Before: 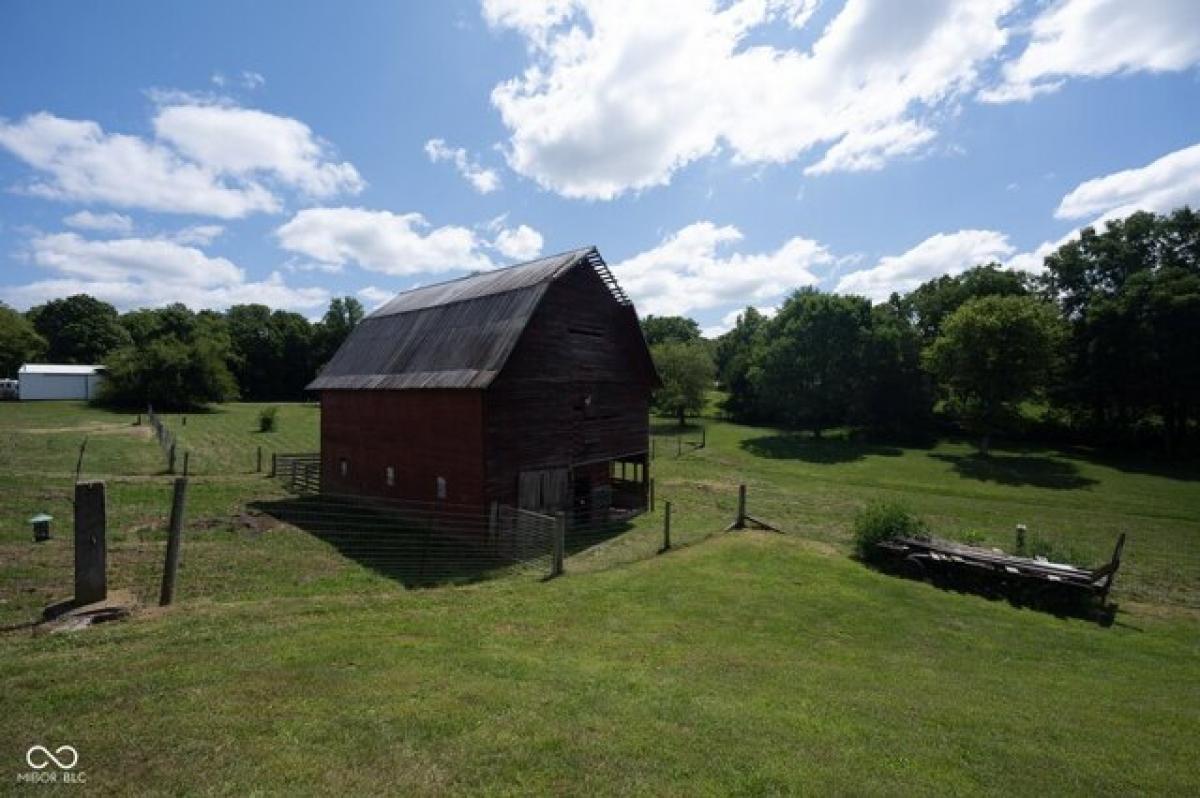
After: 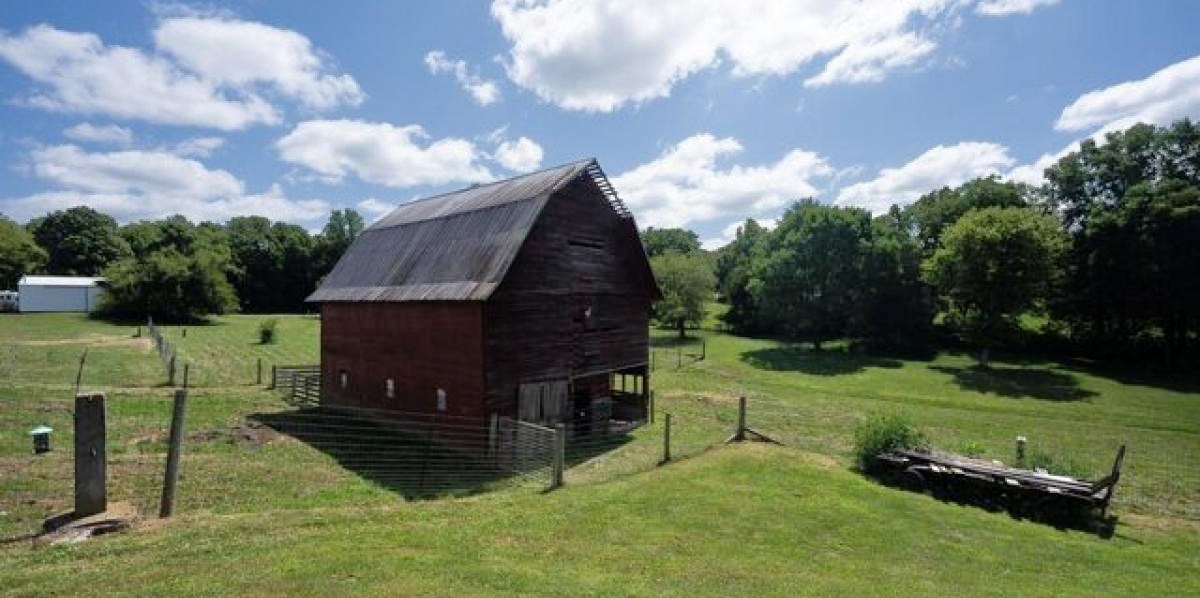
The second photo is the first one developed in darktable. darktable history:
crop: top 11.032%, bottom 13.923%
tone equalizer: -7 EV 0.158 EV, -6 EV 0.635 EV, -5 EV 1.14 EV, -4 EV 1.32 EV, -3 EV 1.17 EV, -2 EV 0.6 EV, -1 EV 0.145 EV
color zones: curves: ch0 [(0, 0.5) (0.143, 0.5) (0.286, 0.5) (0.429, 0.495) (0.571, 0.437) (0.714, 0.44) (0.857, 0.496) (1, 0.5)]
